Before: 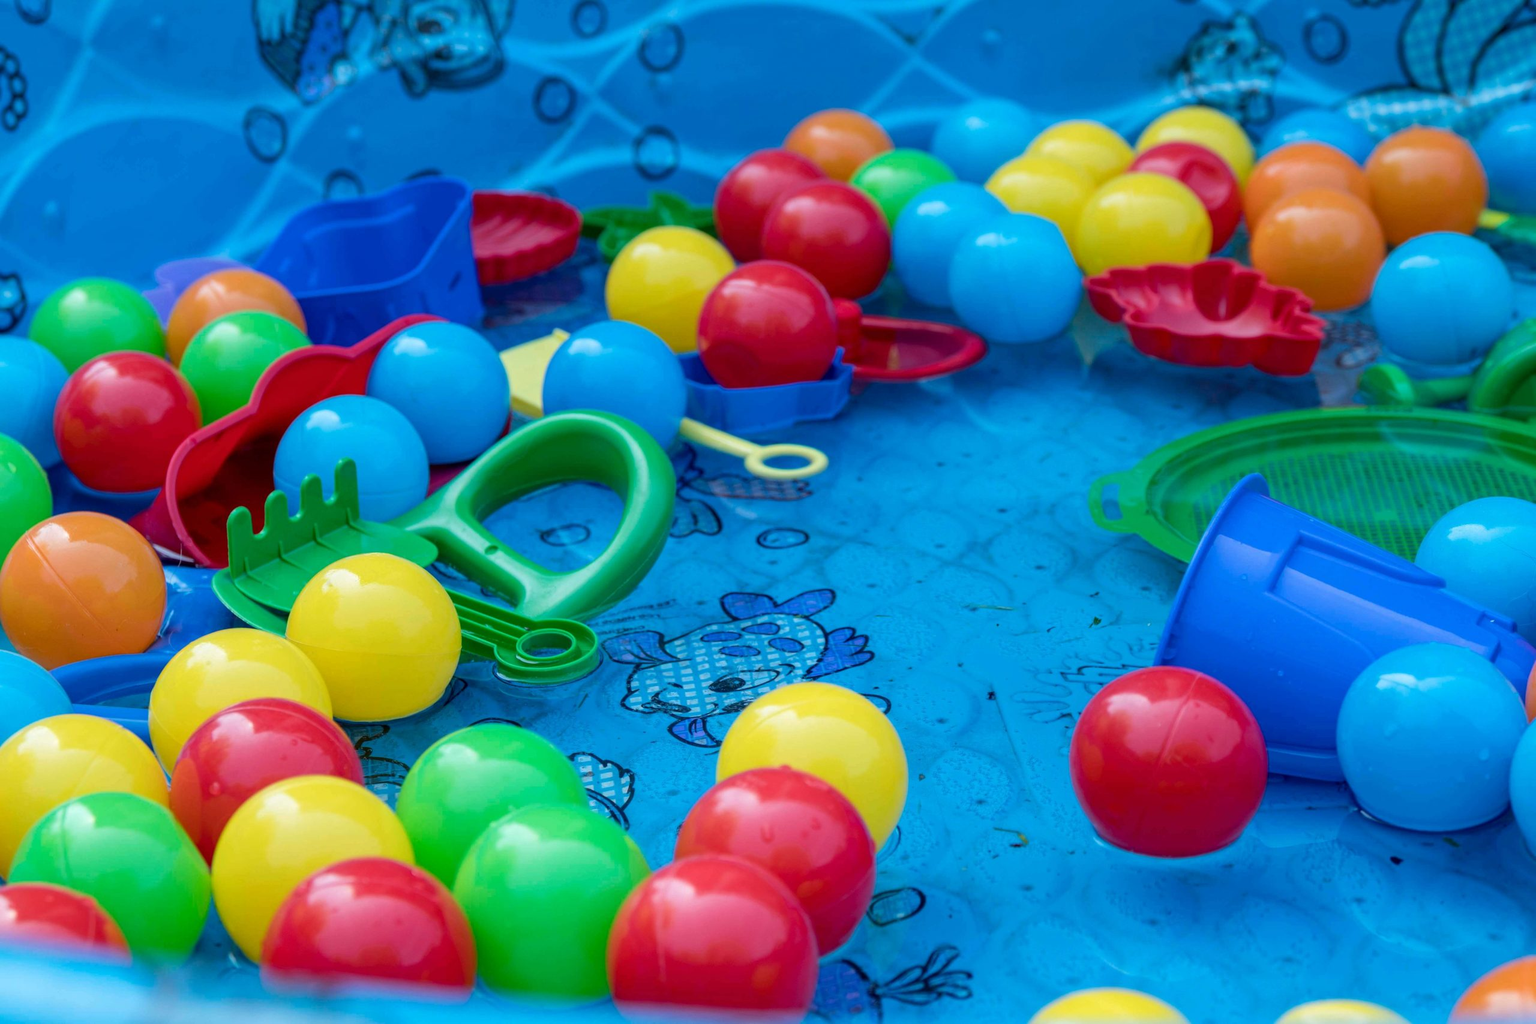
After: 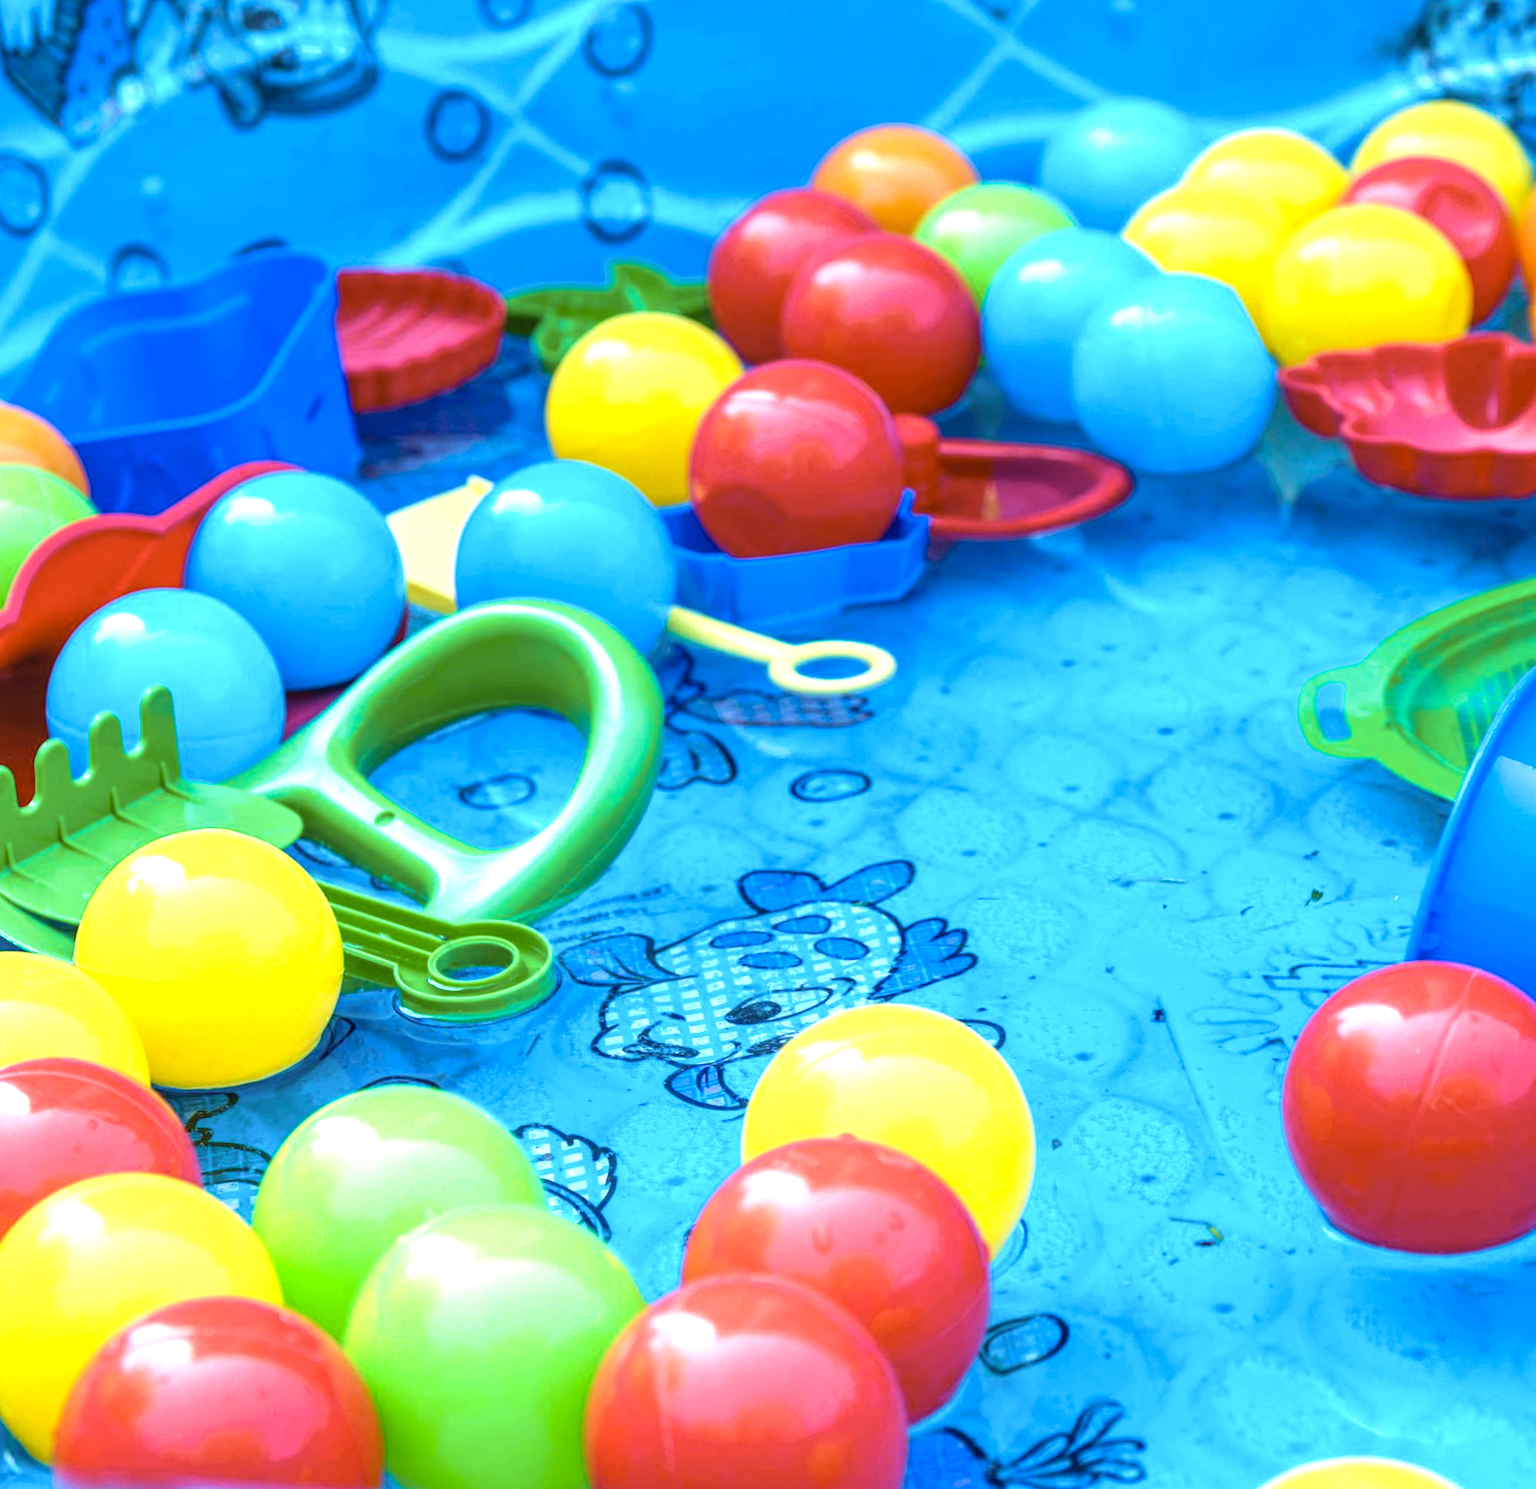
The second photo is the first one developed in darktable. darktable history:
crop and rotate: left 15.055%, right 18.278%
rotate and perspective: rotation -2°, crop left 0.022, crop right 0.978, crop top 0.049, crop bottom 0.951
local contrast: detail 110%
exposure: black level correction 0, exposure 1.173 EV, compensate exposure bias true, compensate highlight preservation false
color contrast: green-magenta contrast 0.8, blue-yellow contrast 1.1, unbound 0
velvia: strength 50%
color balance: output saturation 98.5%
